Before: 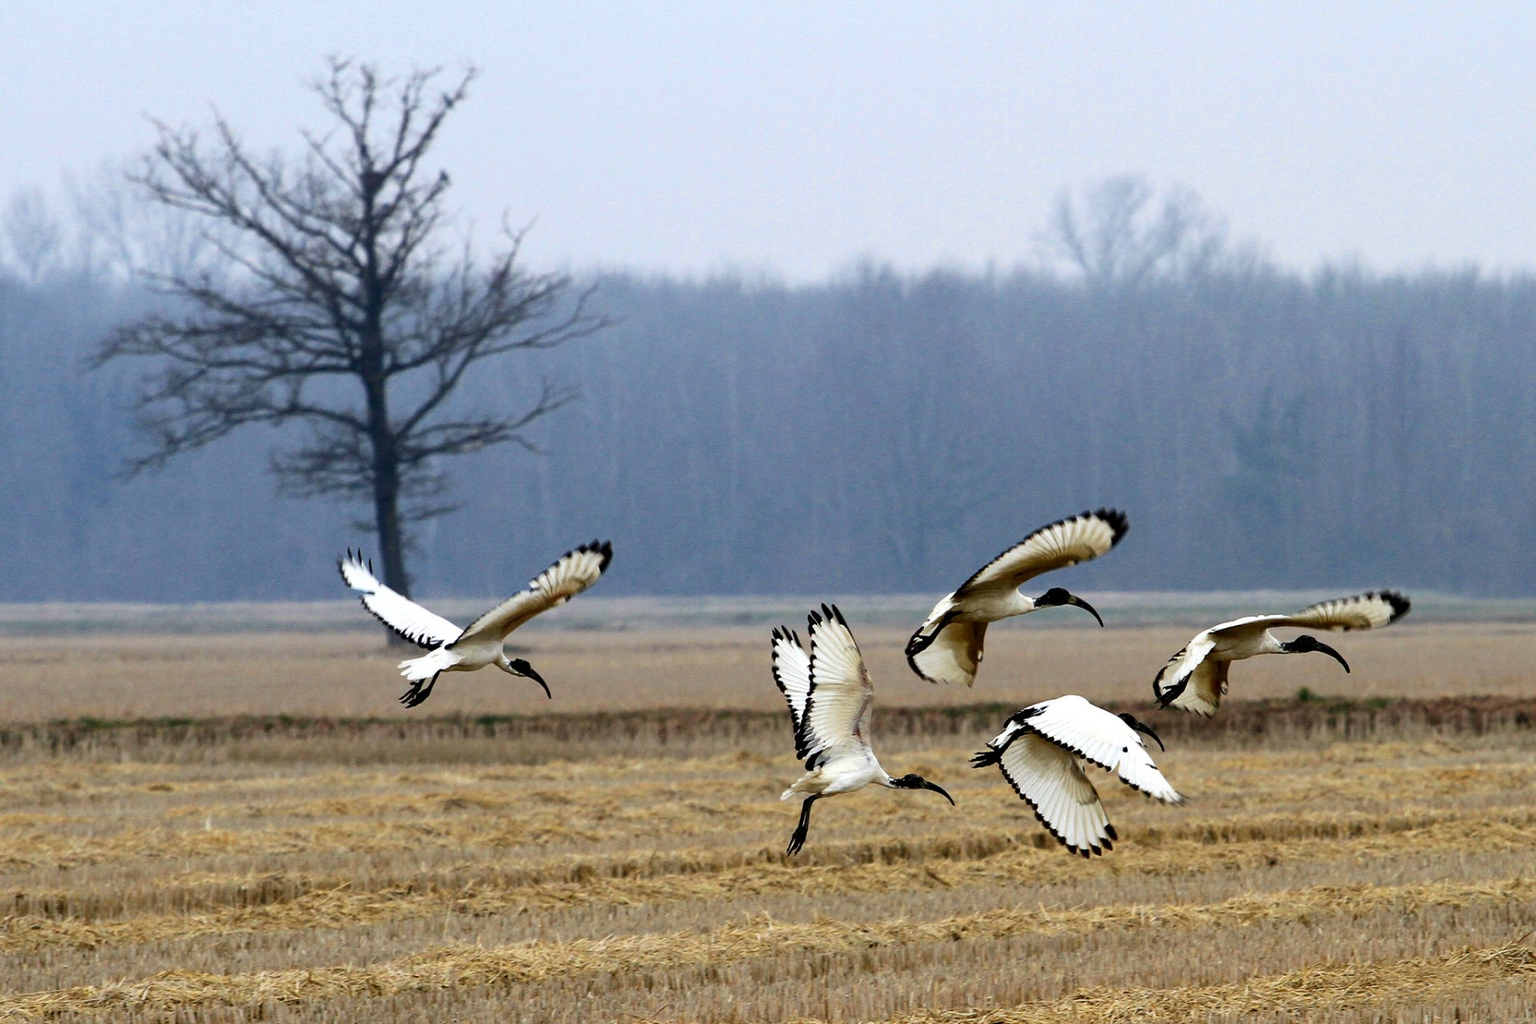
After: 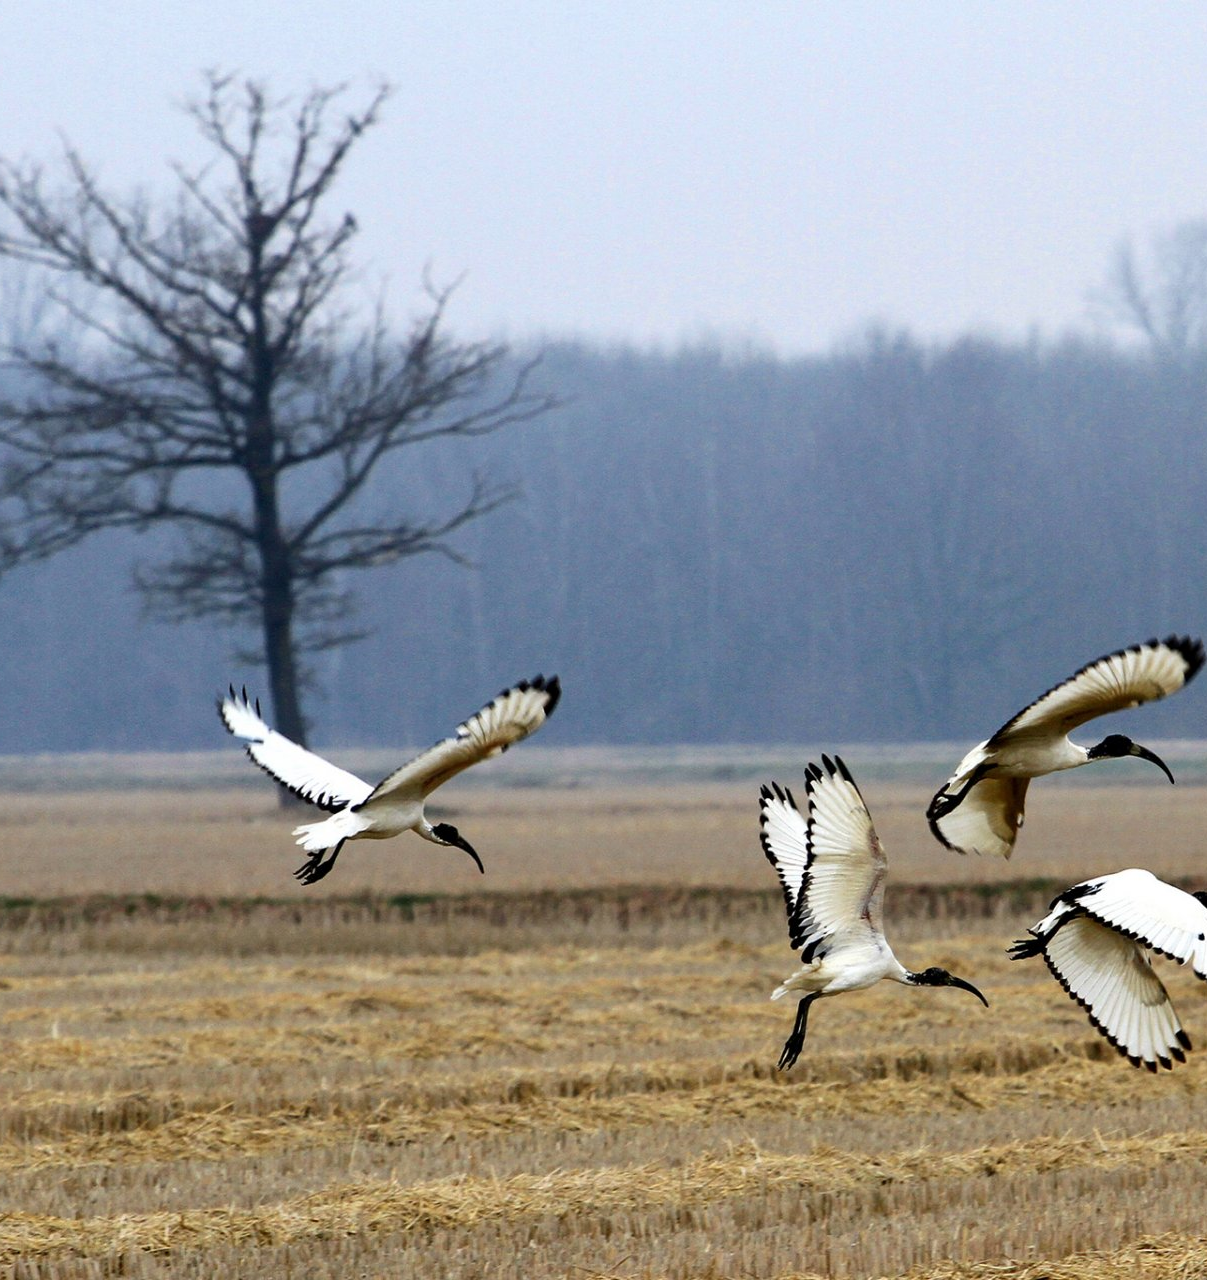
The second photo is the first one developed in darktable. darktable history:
crop: left 10.726%, right 26.367%
